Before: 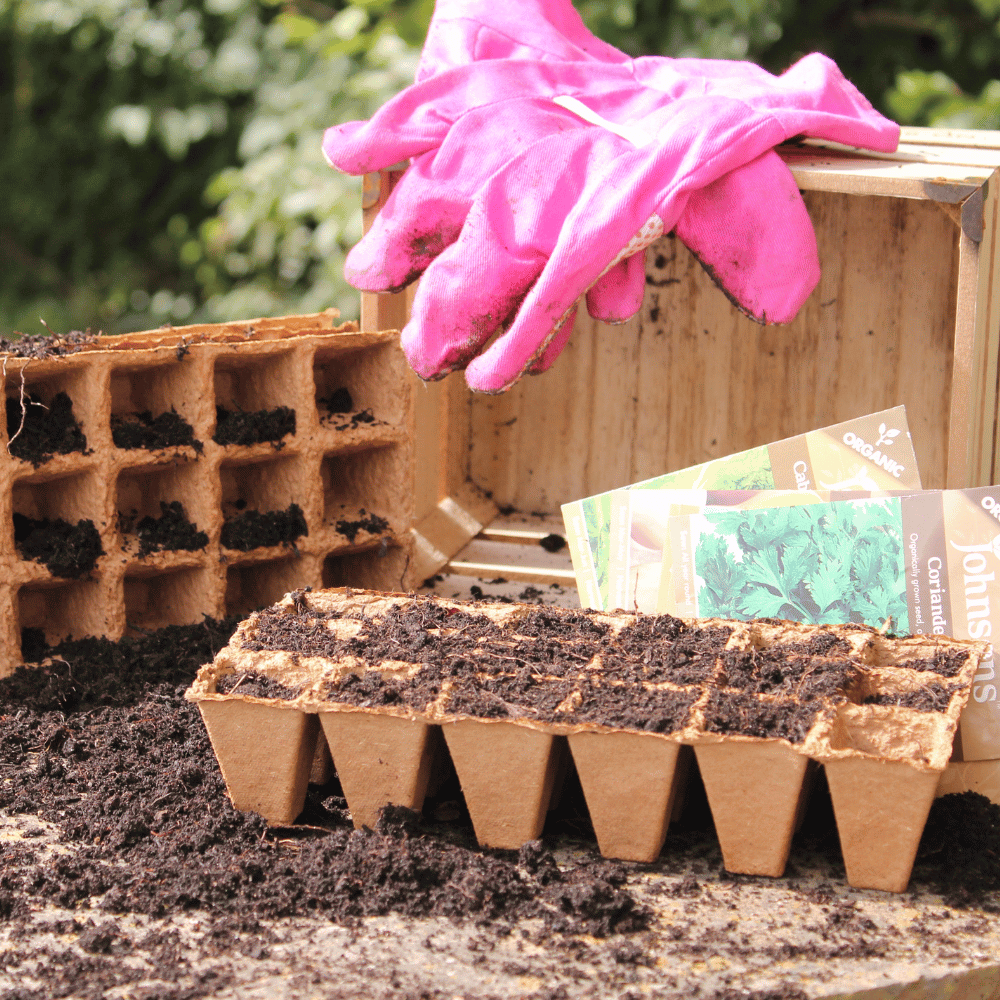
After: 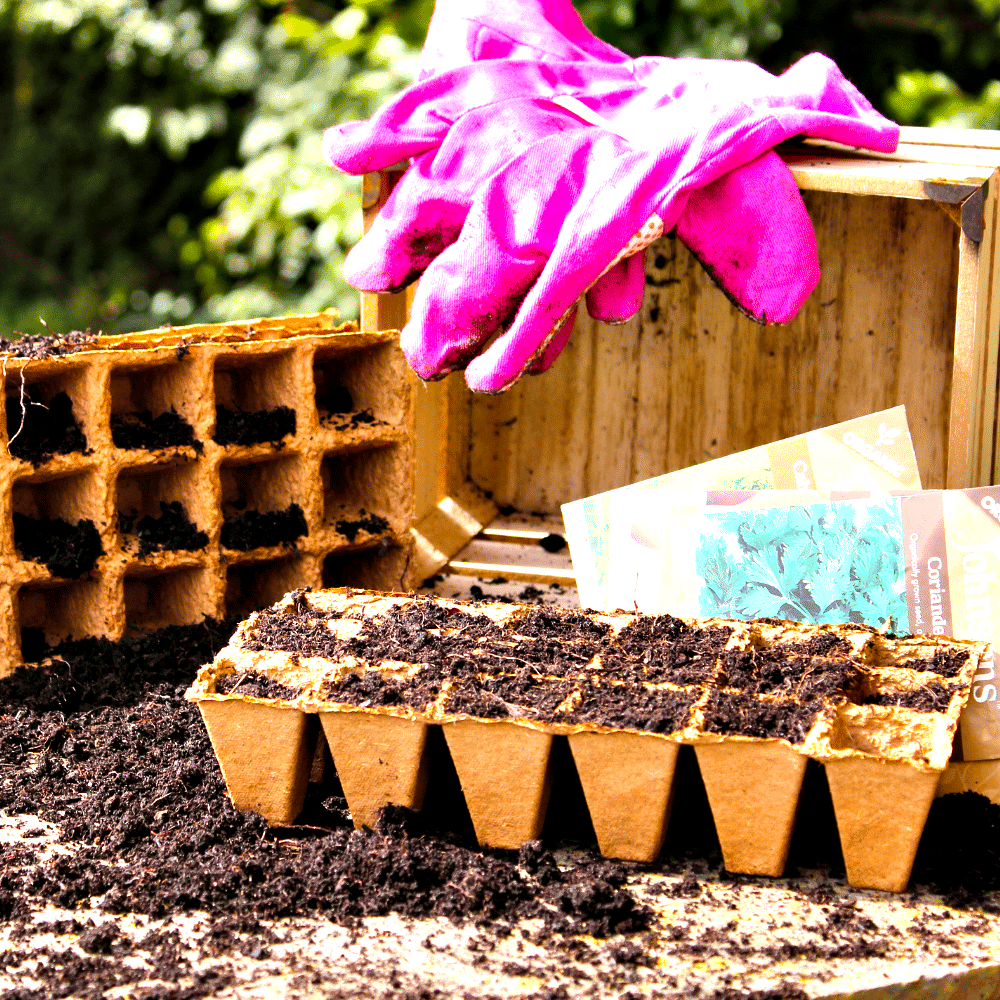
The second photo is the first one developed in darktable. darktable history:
color balance rgb: linear chroma grading › global chroma 8.971%, perceptual saturation grading › global saturation 29.6%, perceptual brilliance grading › highlights 14.439%, perceptual brilliance grading › mid-tones -6.173%, perceptual brilliance grading › shadows -27.461%, global vibrance 14.469%
contrast equalizer: octaves 7, y [[0.6 ×6], [0.55 ×6], [0 ×6], [0 ×6], [0 ×6]]
